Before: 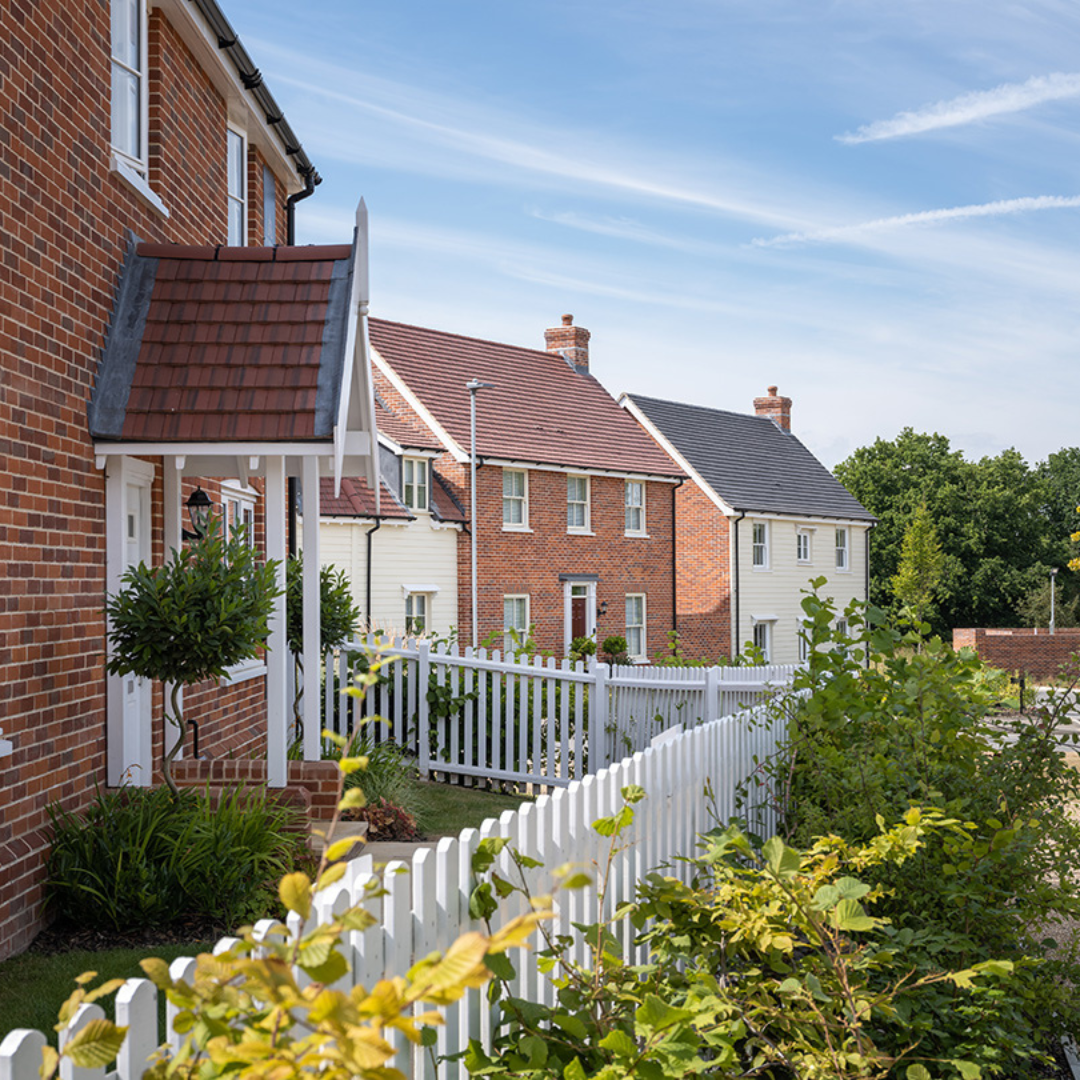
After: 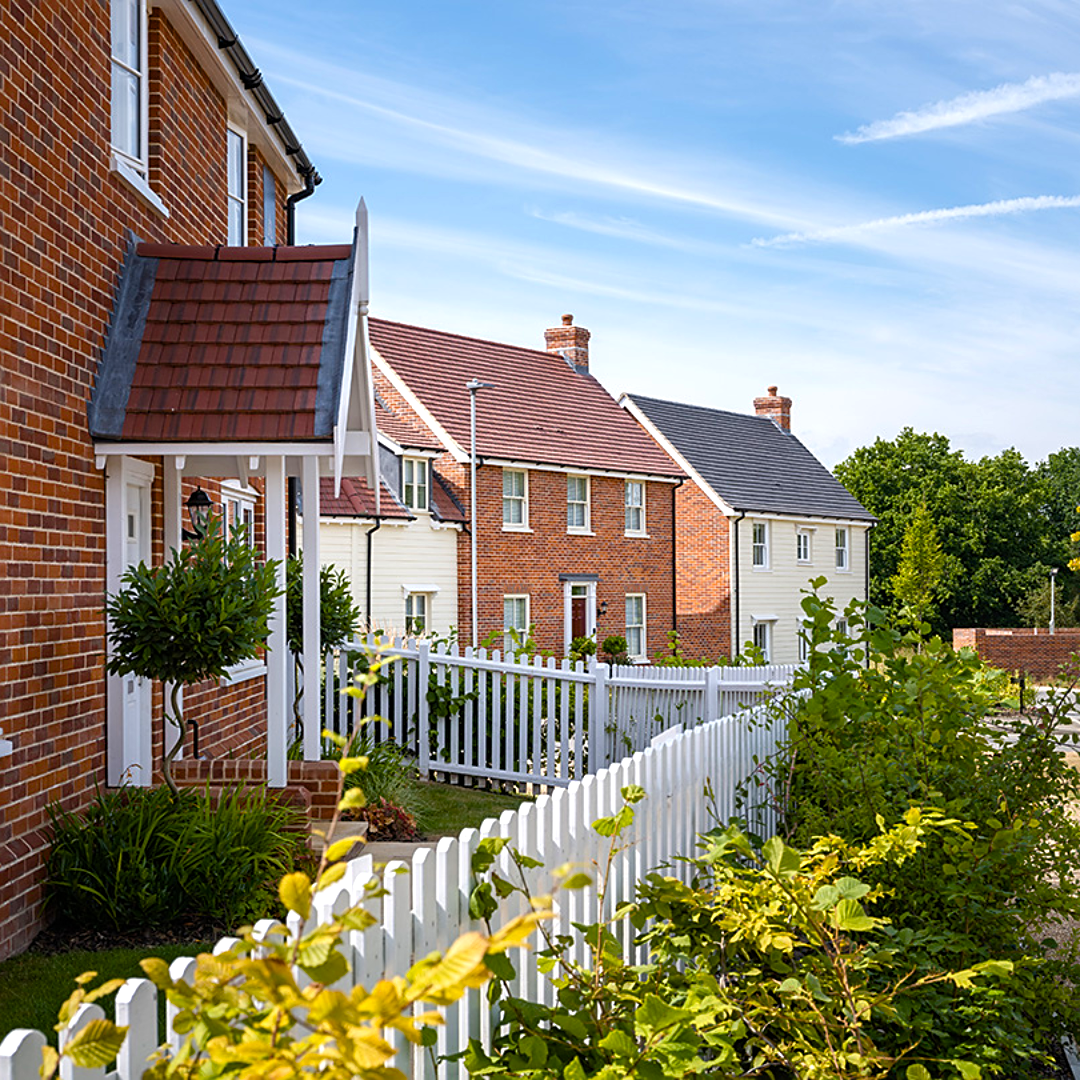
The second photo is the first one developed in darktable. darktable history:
color balance rgb: linear chroma grading › global chroma 8.88%, perceptual saturation grading › global saturation 20%, perceptual saturation grading › highlights -25.885%, perceptual saturation grading › shadows 25.945%, global vibrance 24.999%, contrast 10.09%
sharpen: on, module defaults
